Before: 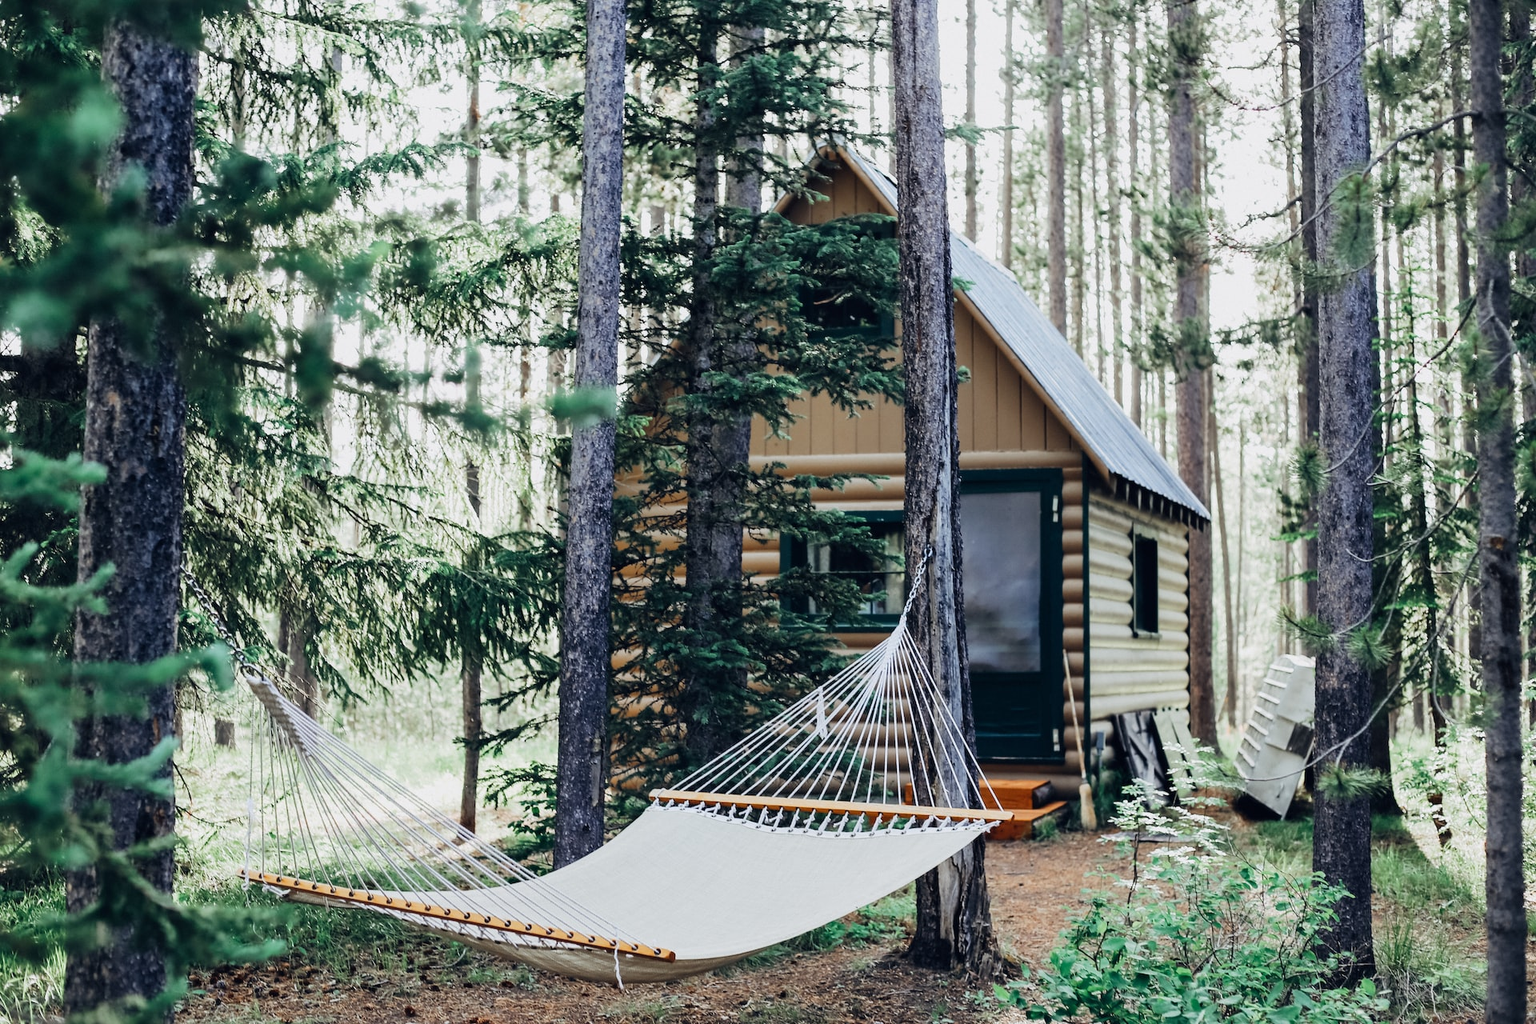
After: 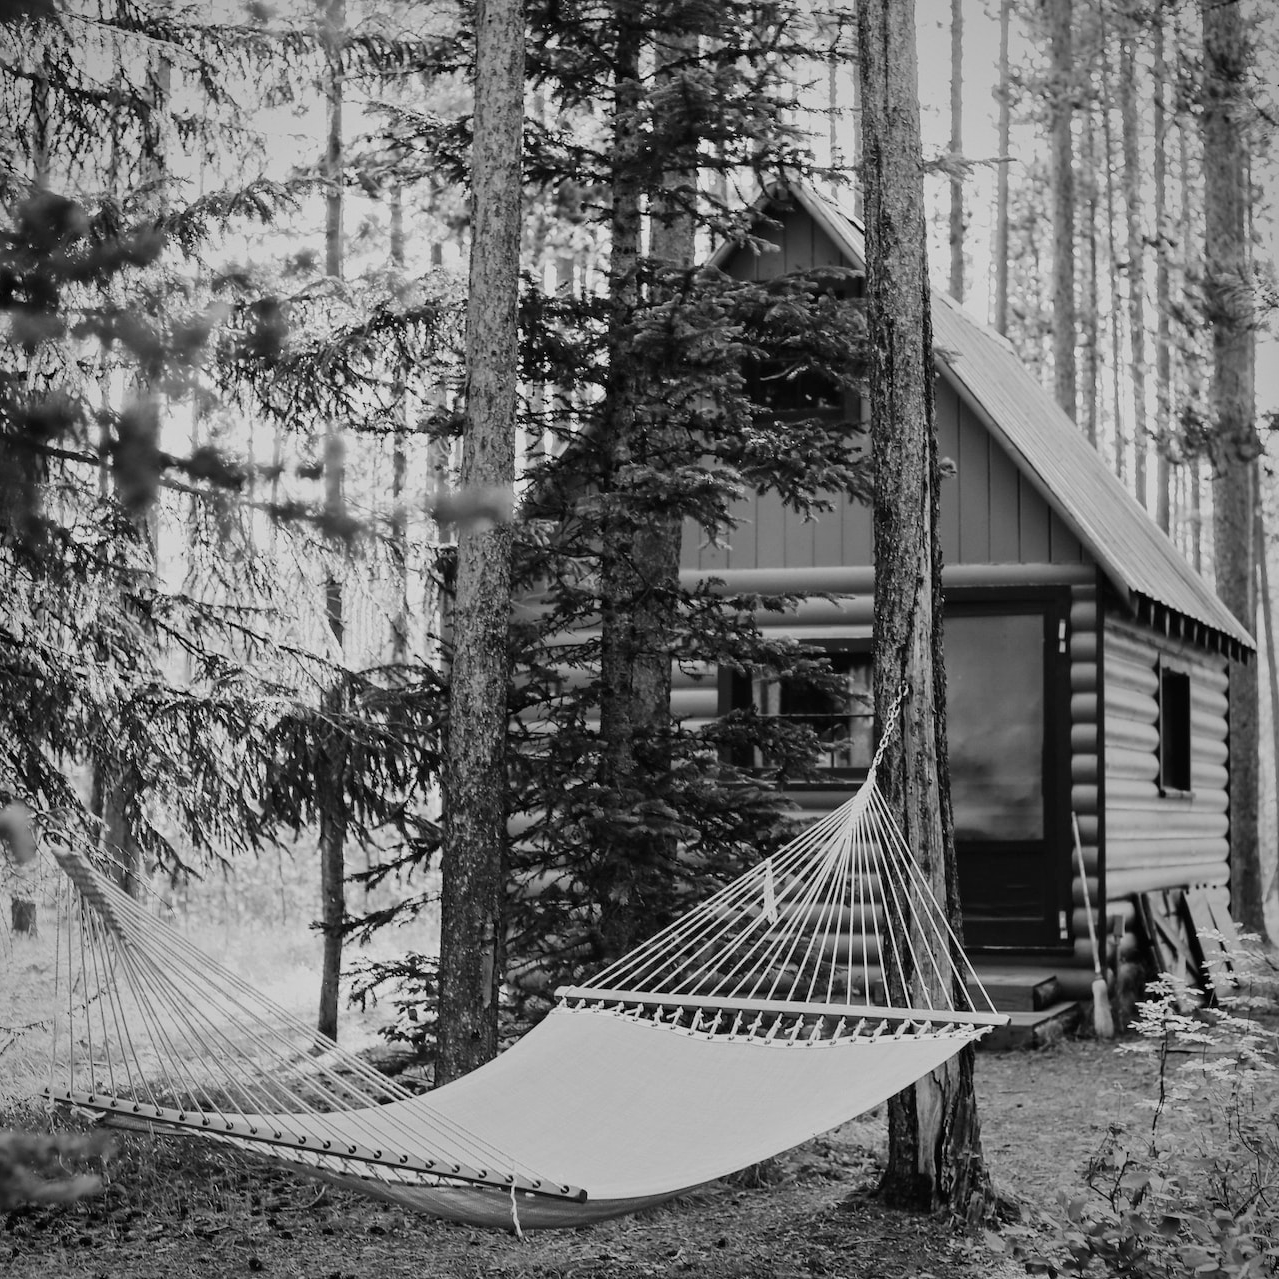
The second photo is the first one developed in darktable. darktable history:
monochrome: a 30.25, b 92.03
crop and rotate: left 13.409%, right 19.924%
vignetting: fall-off radius 70%, automatic ratio true
white balance: red 0.766, blue 1.537
